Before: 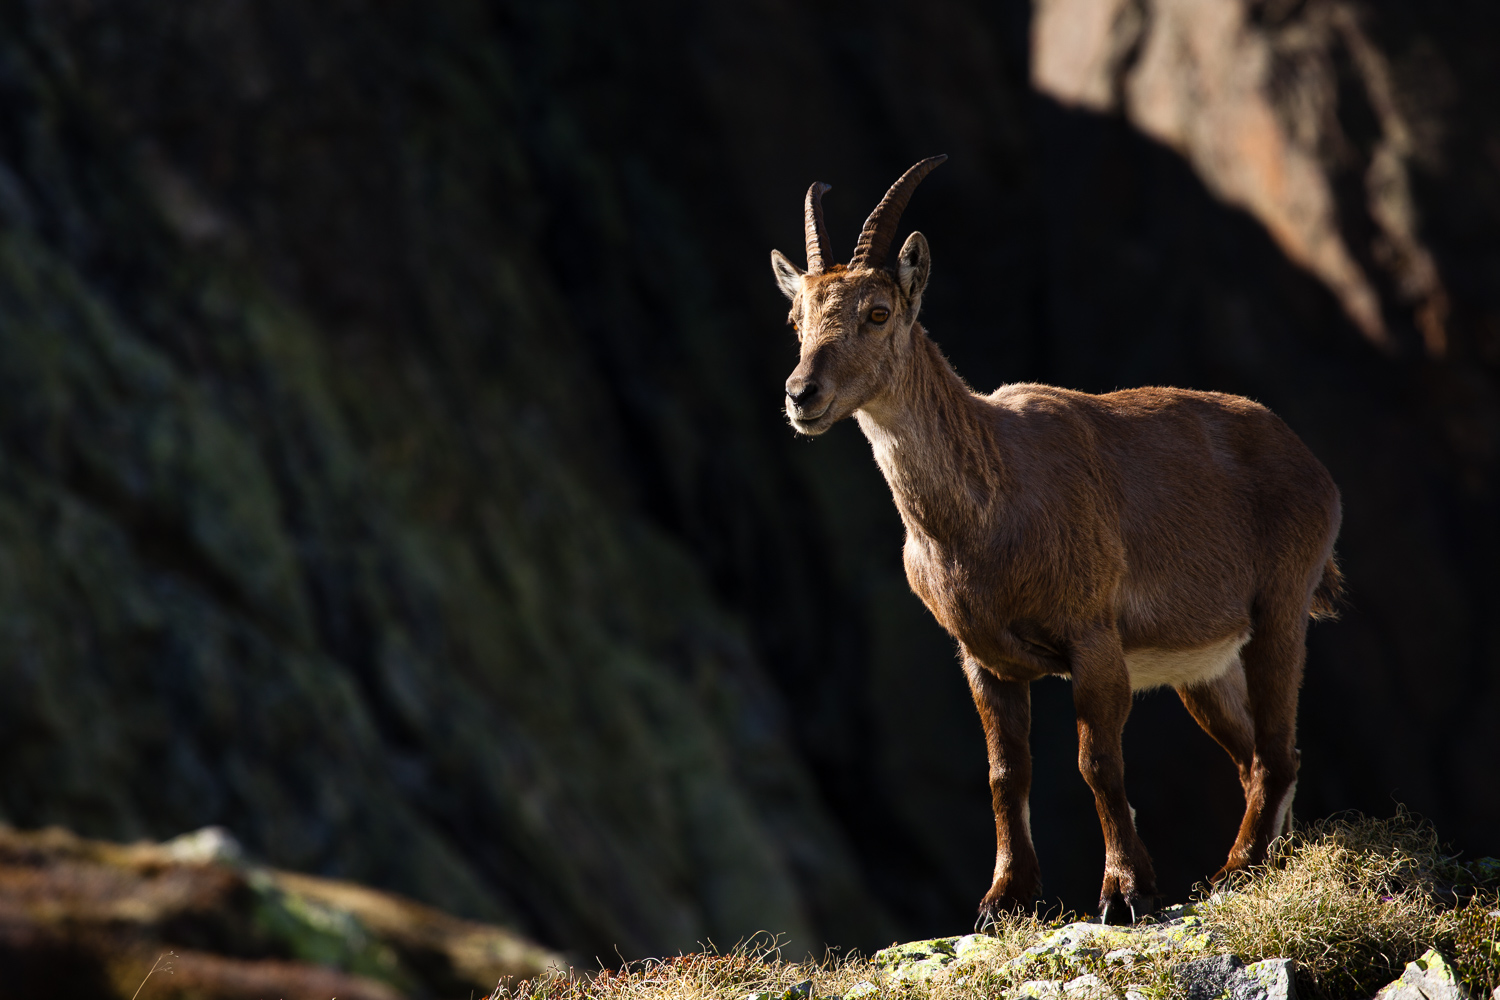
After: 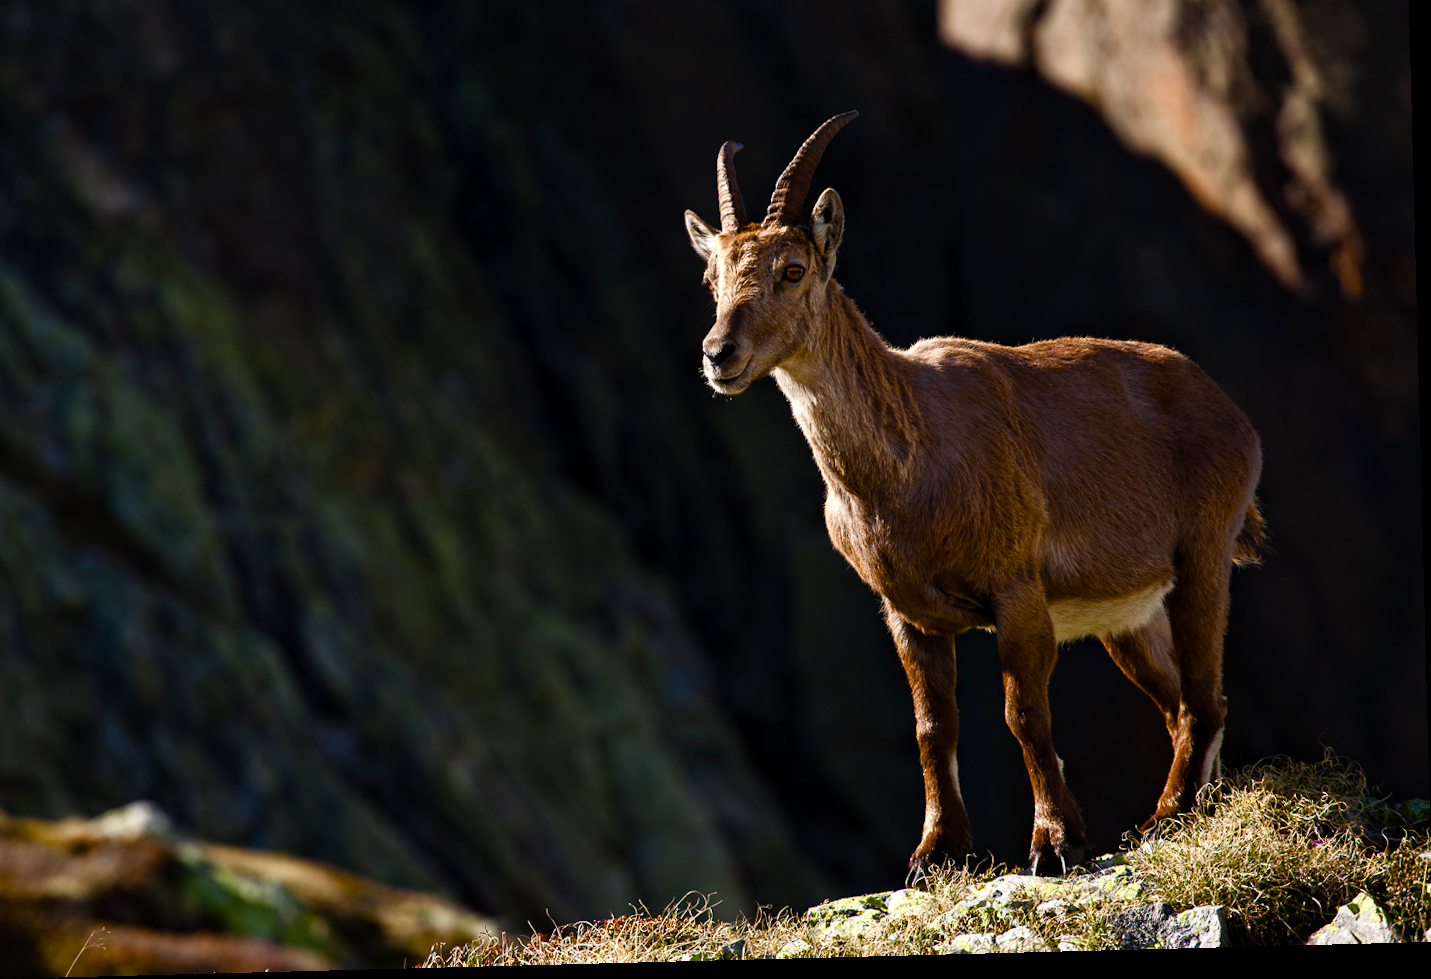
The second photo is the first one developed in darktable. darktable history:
crop and rotate: angle 1.49°, left 6.142%, top 5.689%
color balance rgb: perceptual saturation grading › global saturation 20%, perceptual saturation grading › highlights -49.898%, perceptual saturation grading › shadows 25.092%, global vibrance 34.663%
contrast equalizer: y [[0.5, 0.501, 0.532, 0.538, 0.54, 0.541], [0.5 ×6], [0.5 ×6], [0 ×6], [0 ×6]]
